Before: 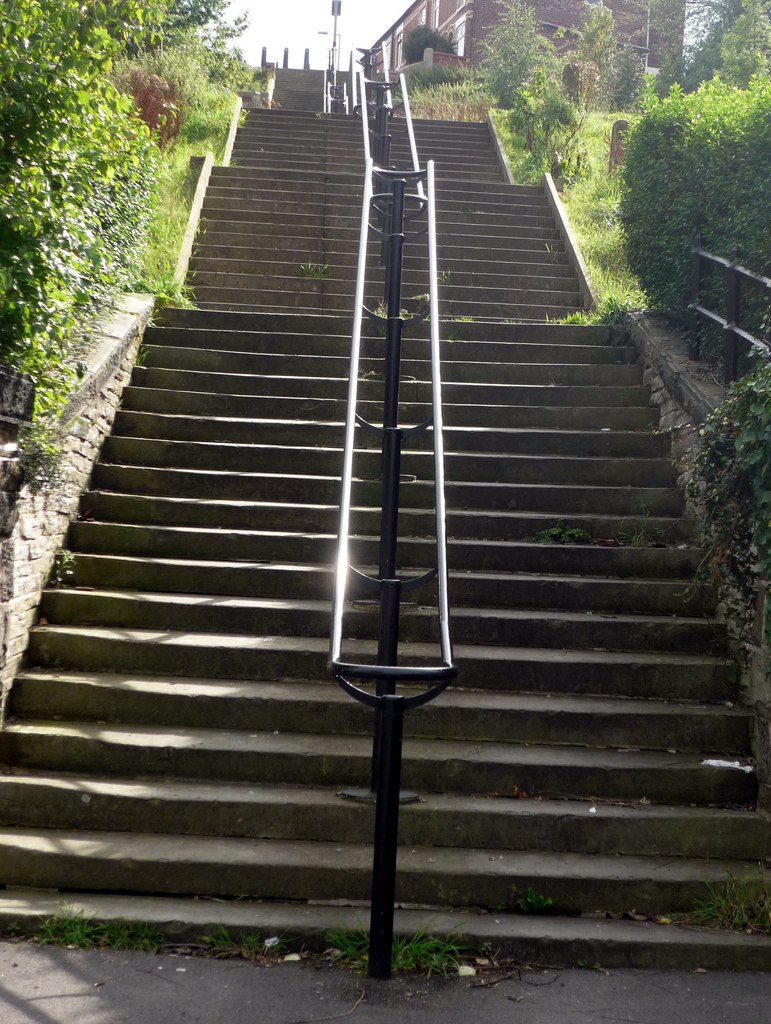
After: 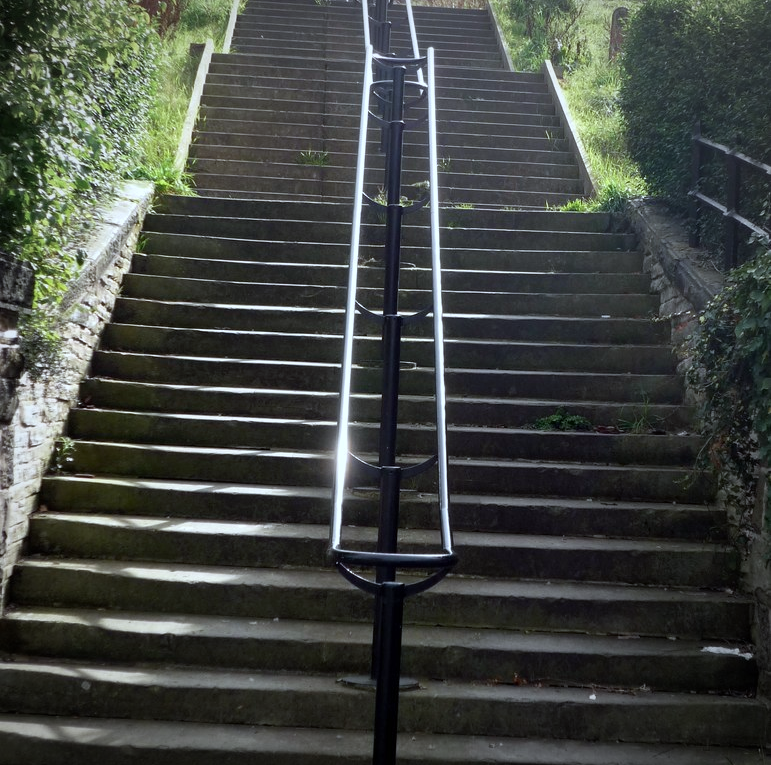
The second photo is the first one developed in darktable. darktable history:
color calibration: illuminant custom, x 0.368, y 0.373, temperature 4339.44 K
levels: white 99.89%
vignetting: on, module defaults
crop: top 11.054%, bottom 13.943%
